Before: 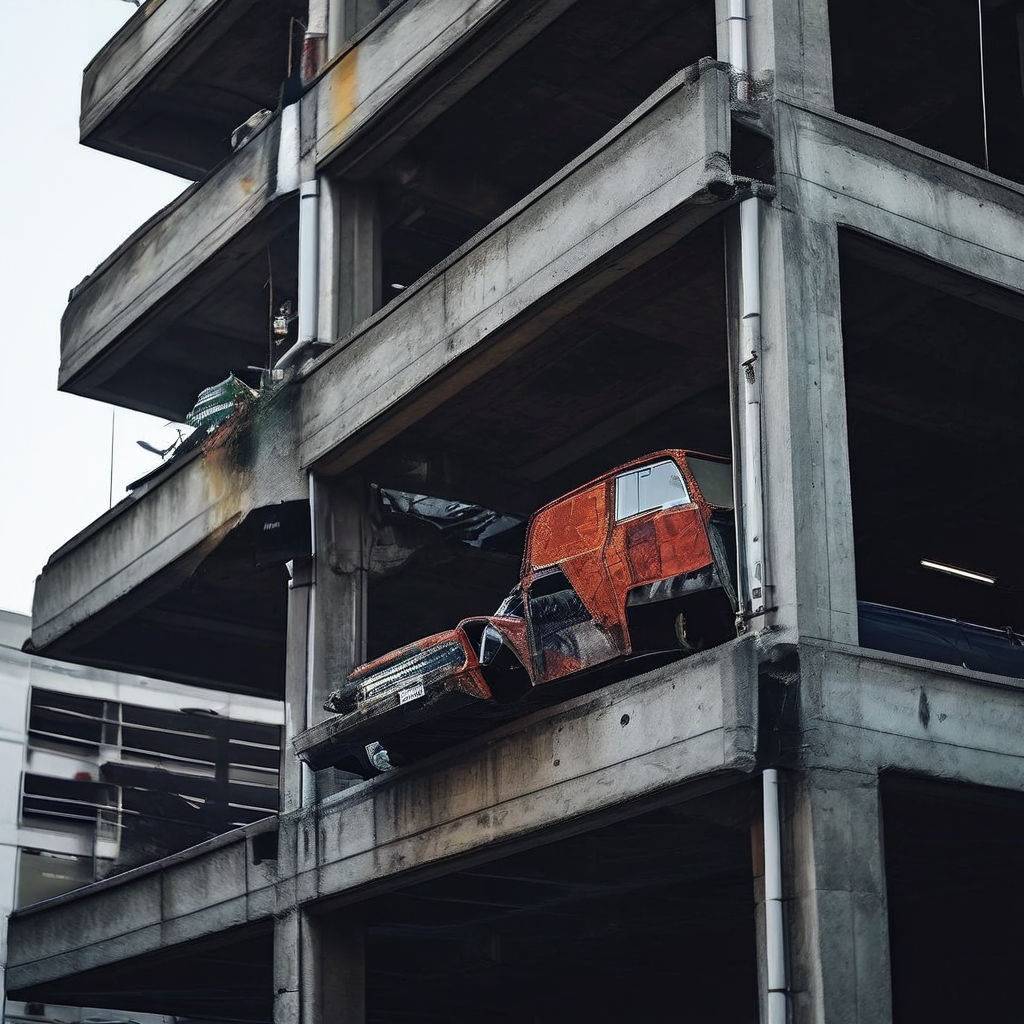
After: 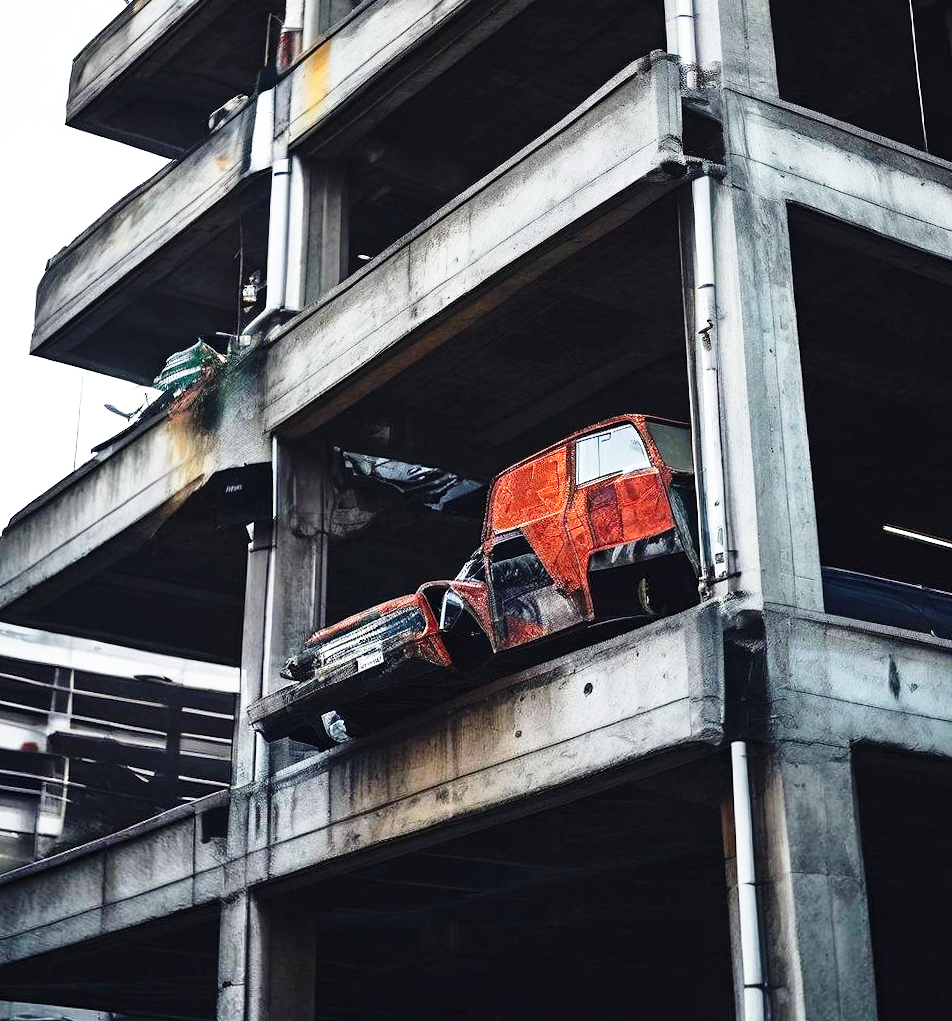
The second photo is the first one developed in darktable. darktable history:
rotate and perspective: rotation 0.215°, lens shift (vertical) -0.139, crop left 0.069, crop right 0.939, crop top 0.002, crop bottom 0.996
base curve: curves: ch0 [(0, 0) (0.026, 0.03) (0.109, 0.232) (0.351, 0.748) (0.669, 0.968) (1, 1)], preserve colors none
